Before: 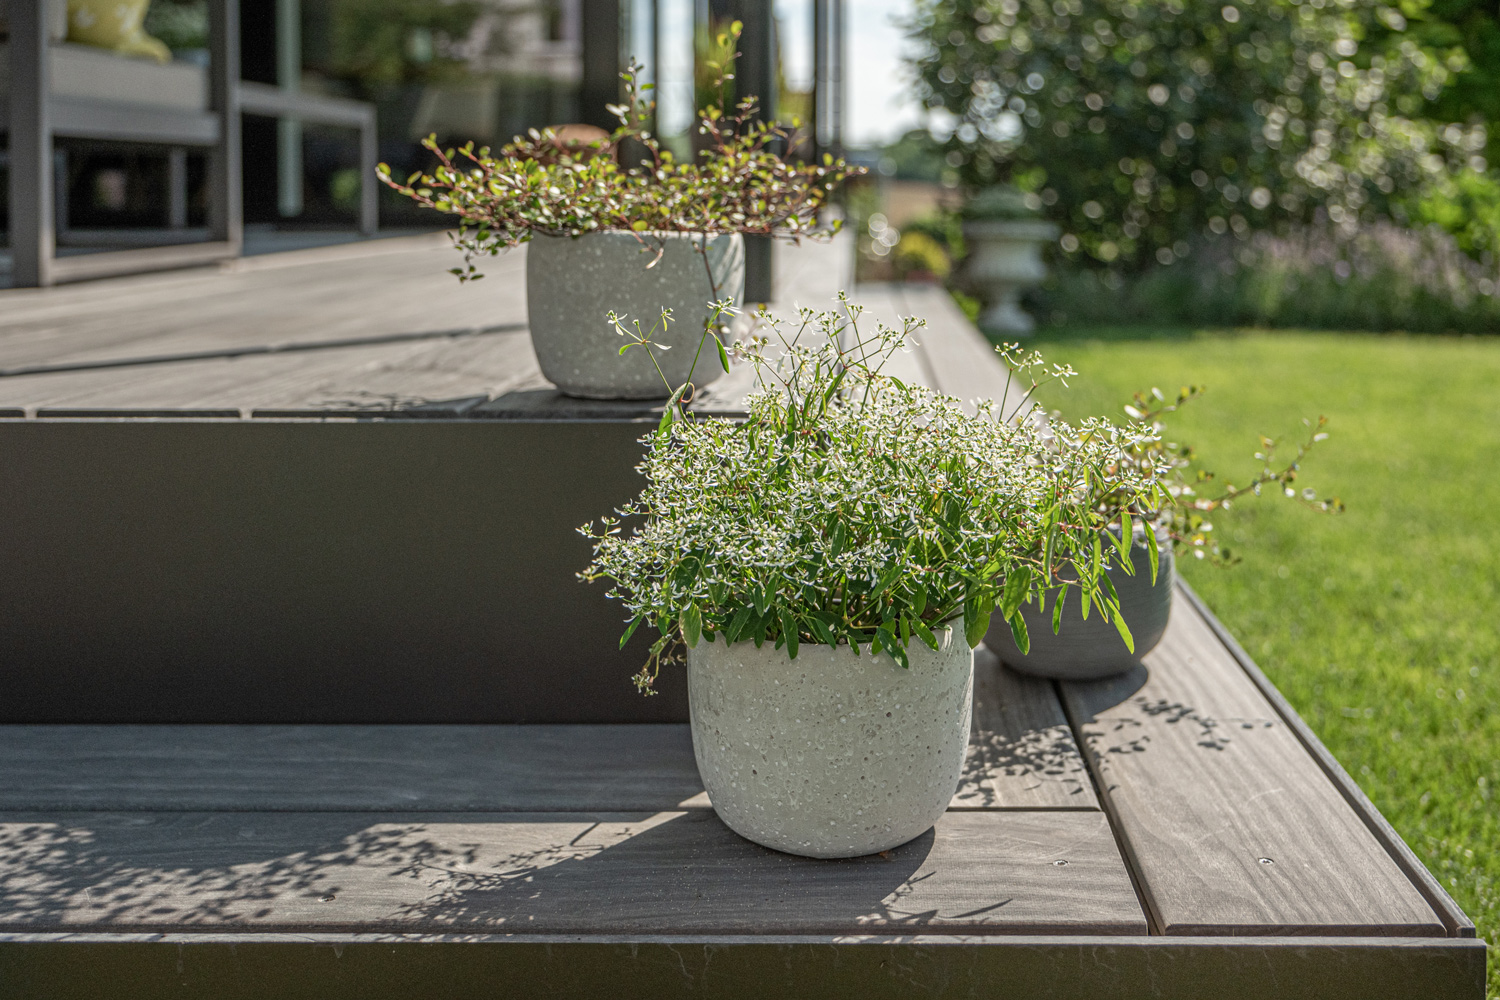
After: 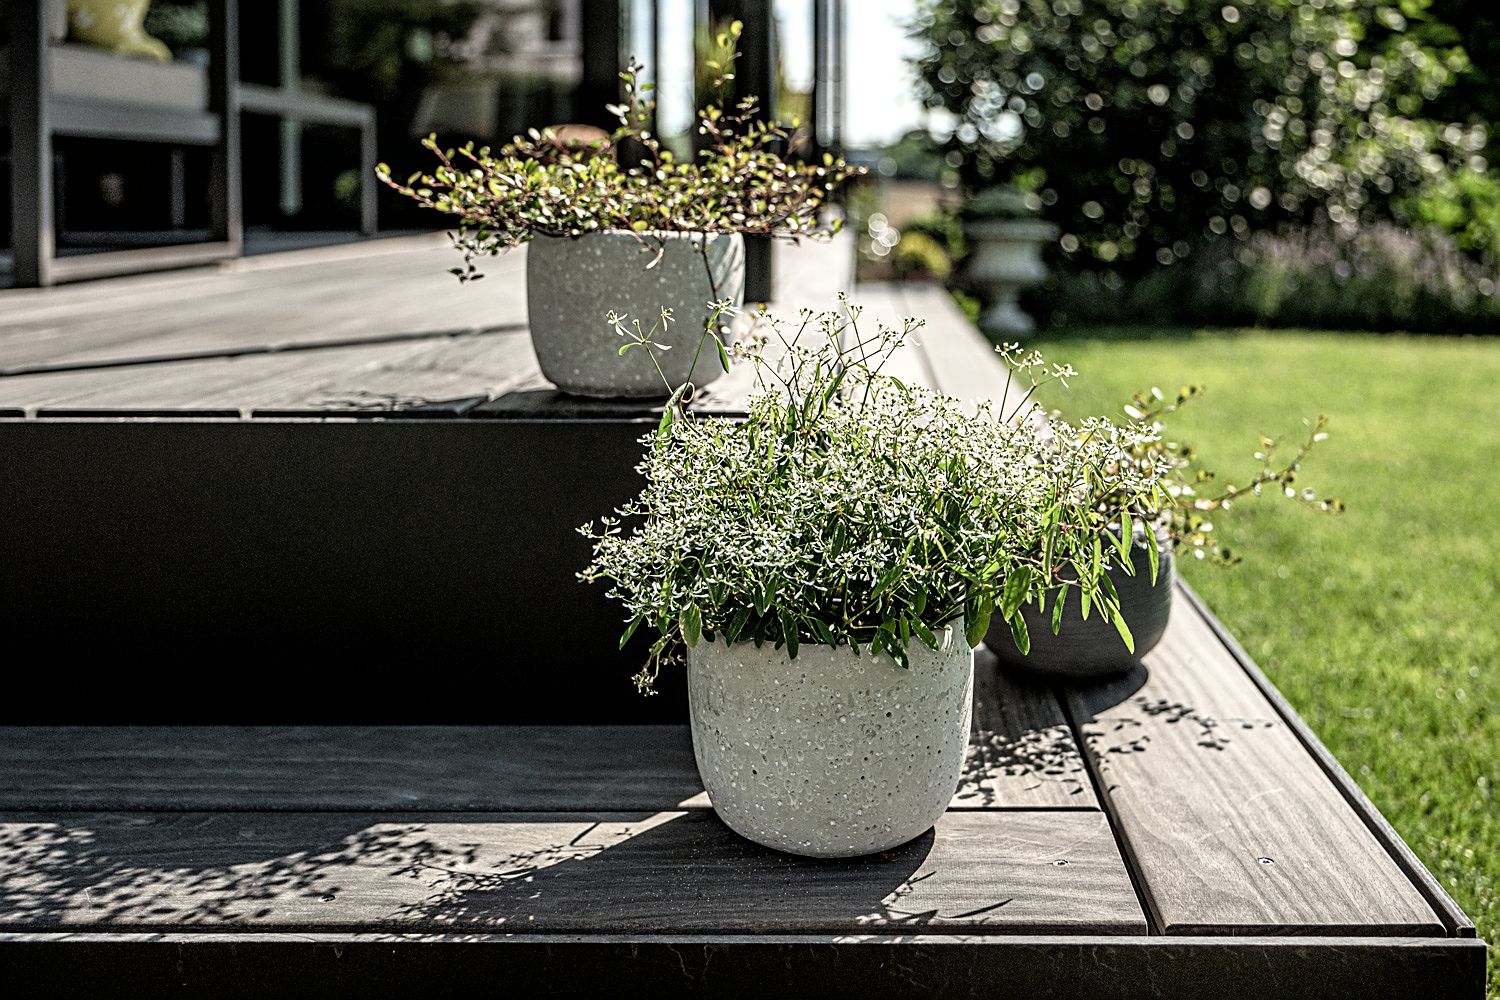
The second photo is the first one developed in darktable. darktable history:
sharpen: on, module defaults
filmic rgb: black relative exposure -3.63 EV, white relative exposure 2.16 EV, hardness 3.62
